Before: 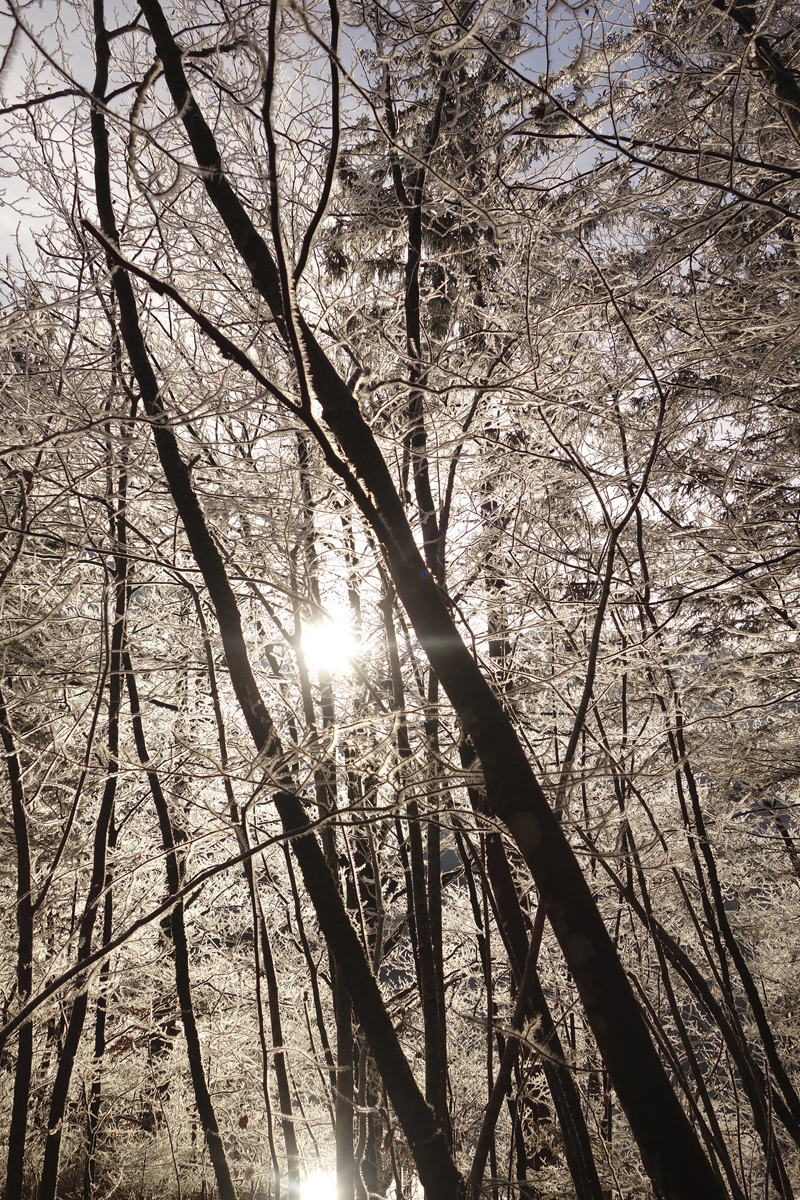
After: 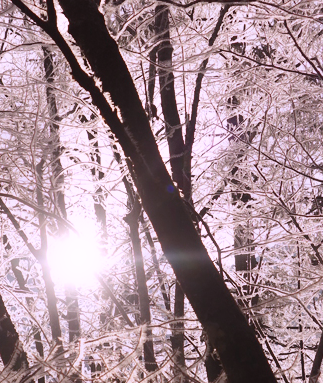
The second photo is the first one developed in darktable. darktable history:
crop: left 31.751%, top 32.172%, right 27.8%, bottom 35.83%
white balance: red 1.042, blue 1.17
contrast equalizer: octaves 7, y [[0.6 ×6], [0.55 ×6], [0 ×6], [0 ×6], [0 ×6]], mix -1
